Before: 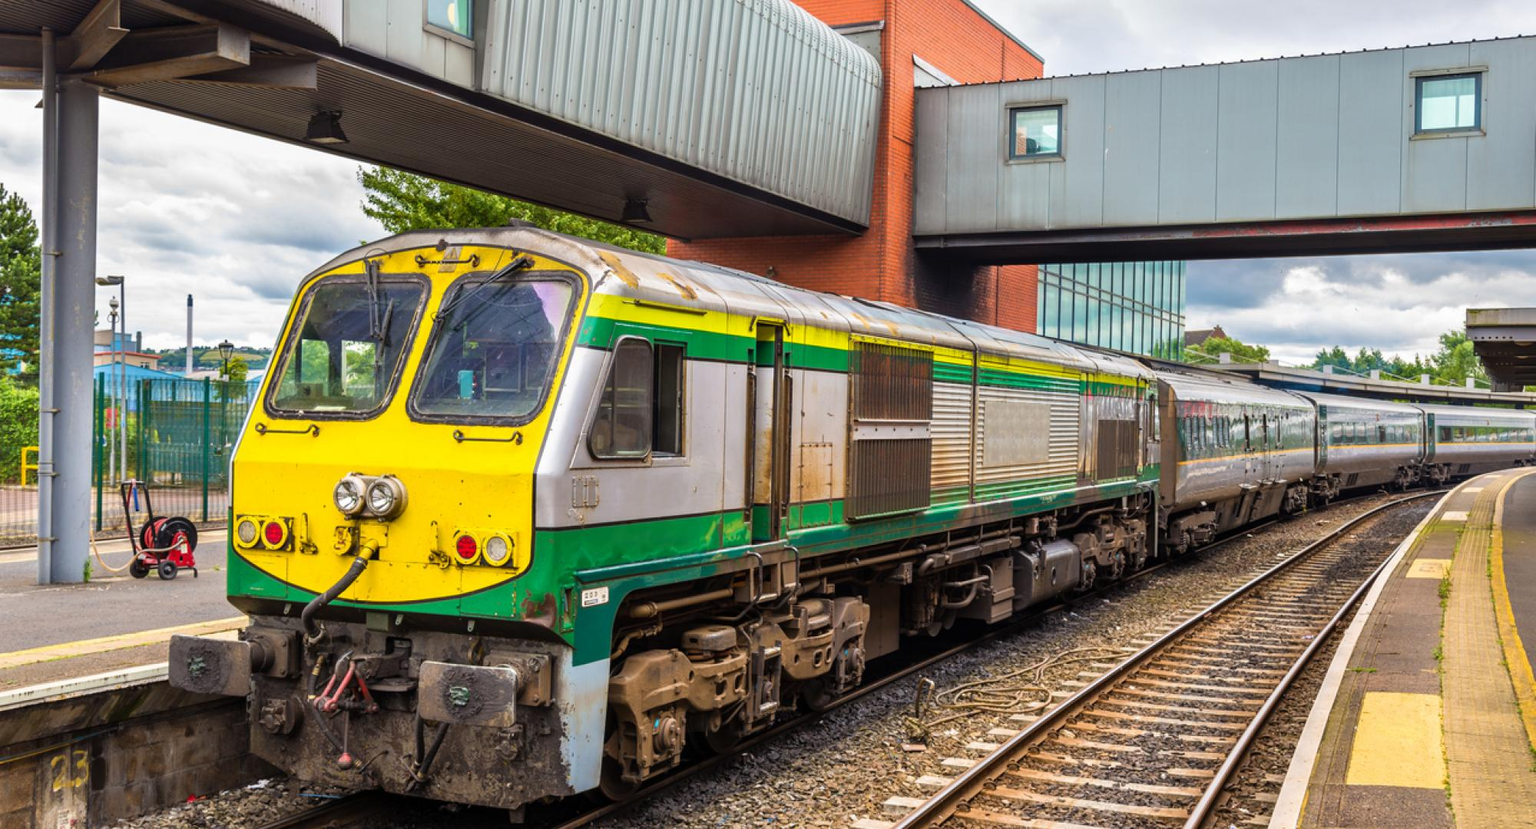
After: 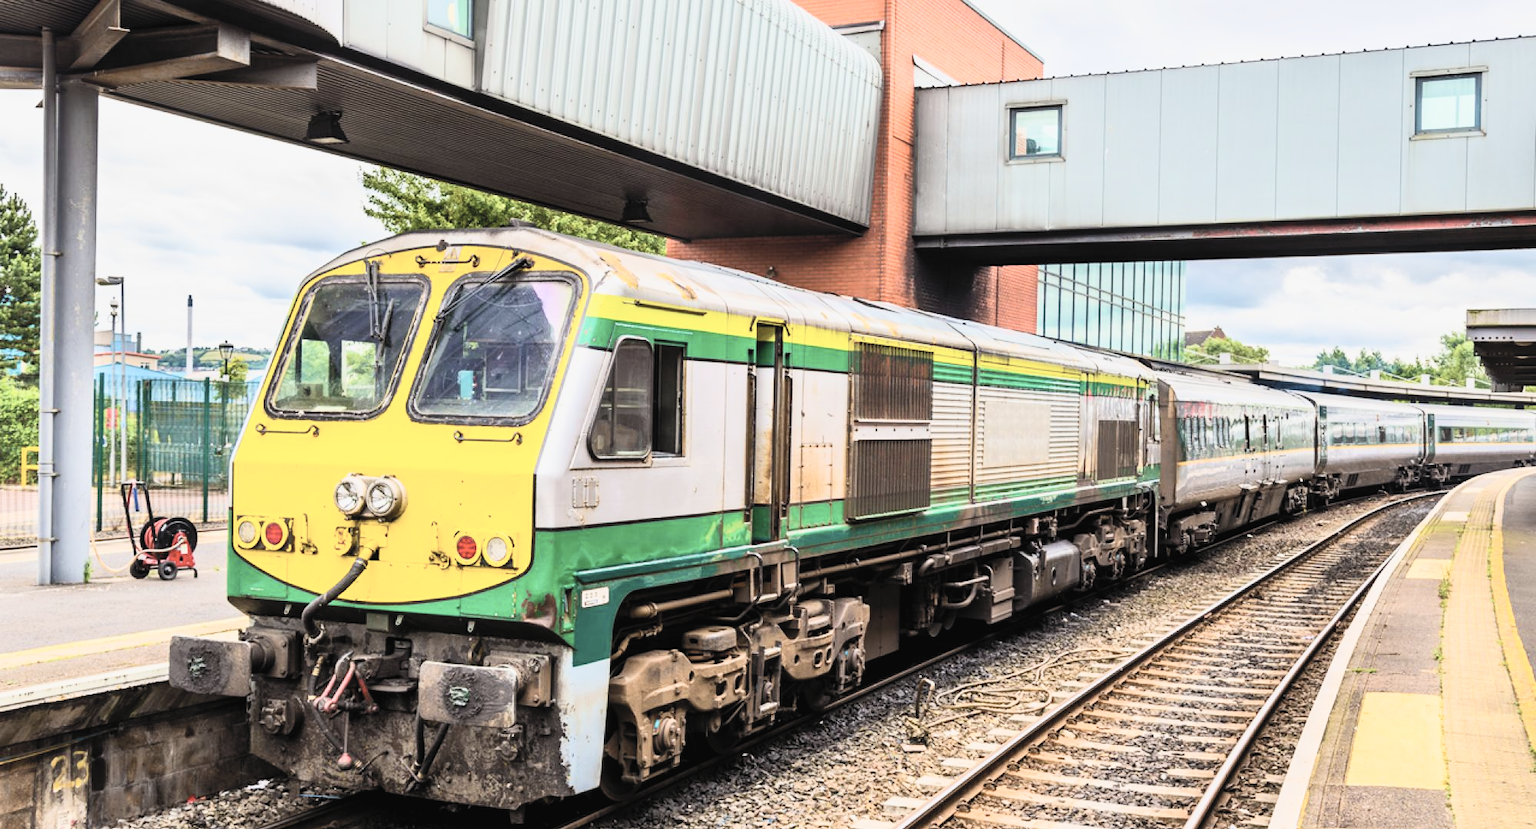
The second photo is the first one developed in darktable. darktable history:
contrast brightness saturation: contrast 0.43, brightness 0.56, saturation -0.19
filmic rgb: black relative exposure -7.32 EV, white relative exposure 5.09 EV, hardness 3.2
